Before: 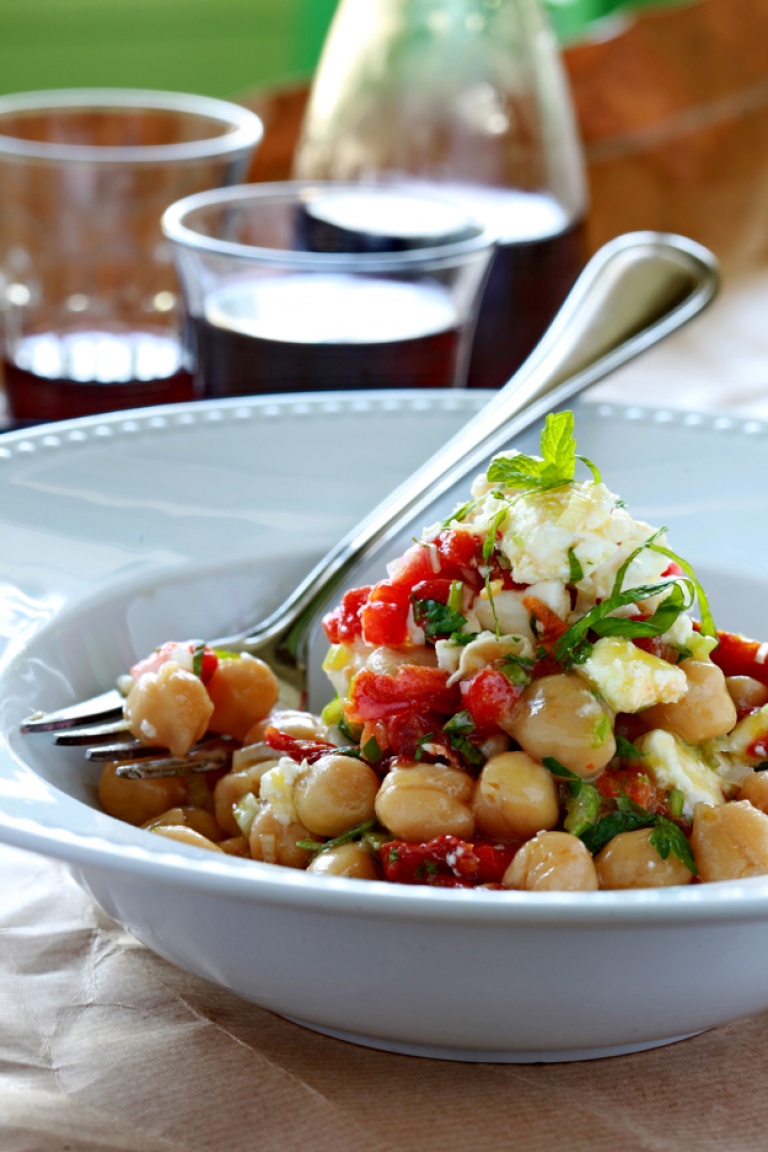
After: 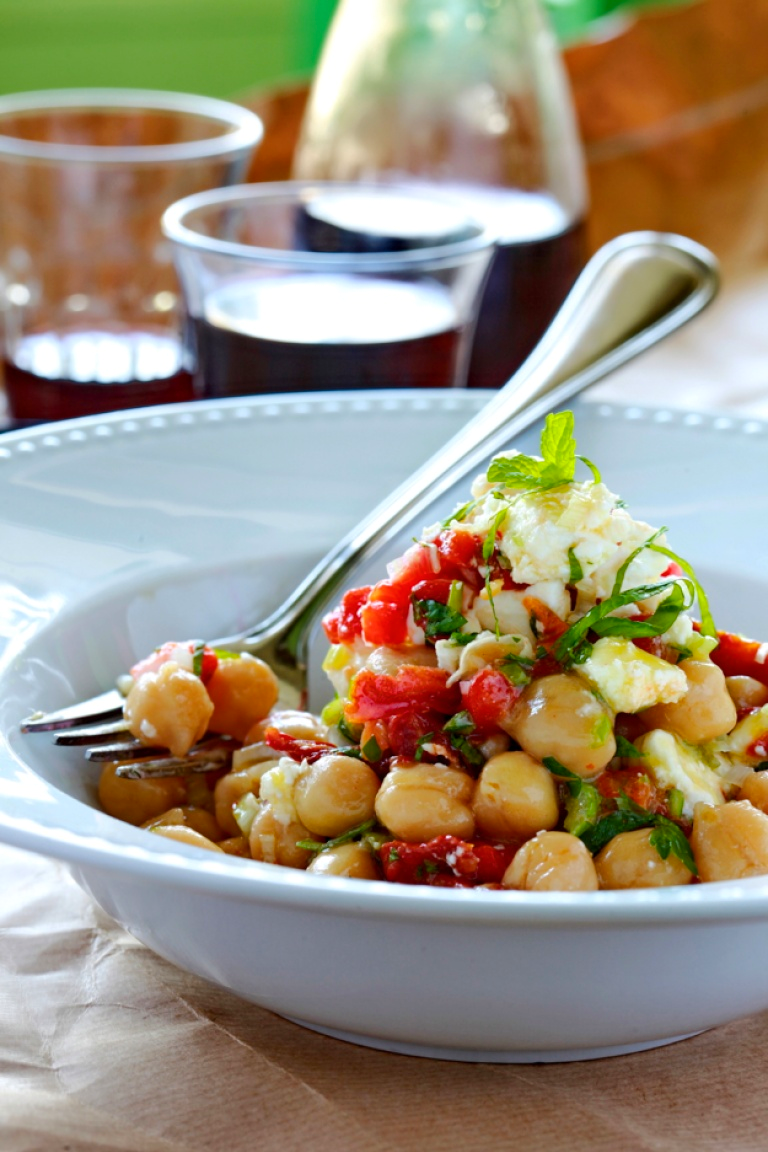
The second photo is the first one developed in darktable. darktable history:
color balance rgb: perceptual saturation grading › global saturation 0.484%, perceptual brilliance grading › mid-tones 9.998%, perceptual brilliance grading › shadows 15.541%, global vibrance 20%
